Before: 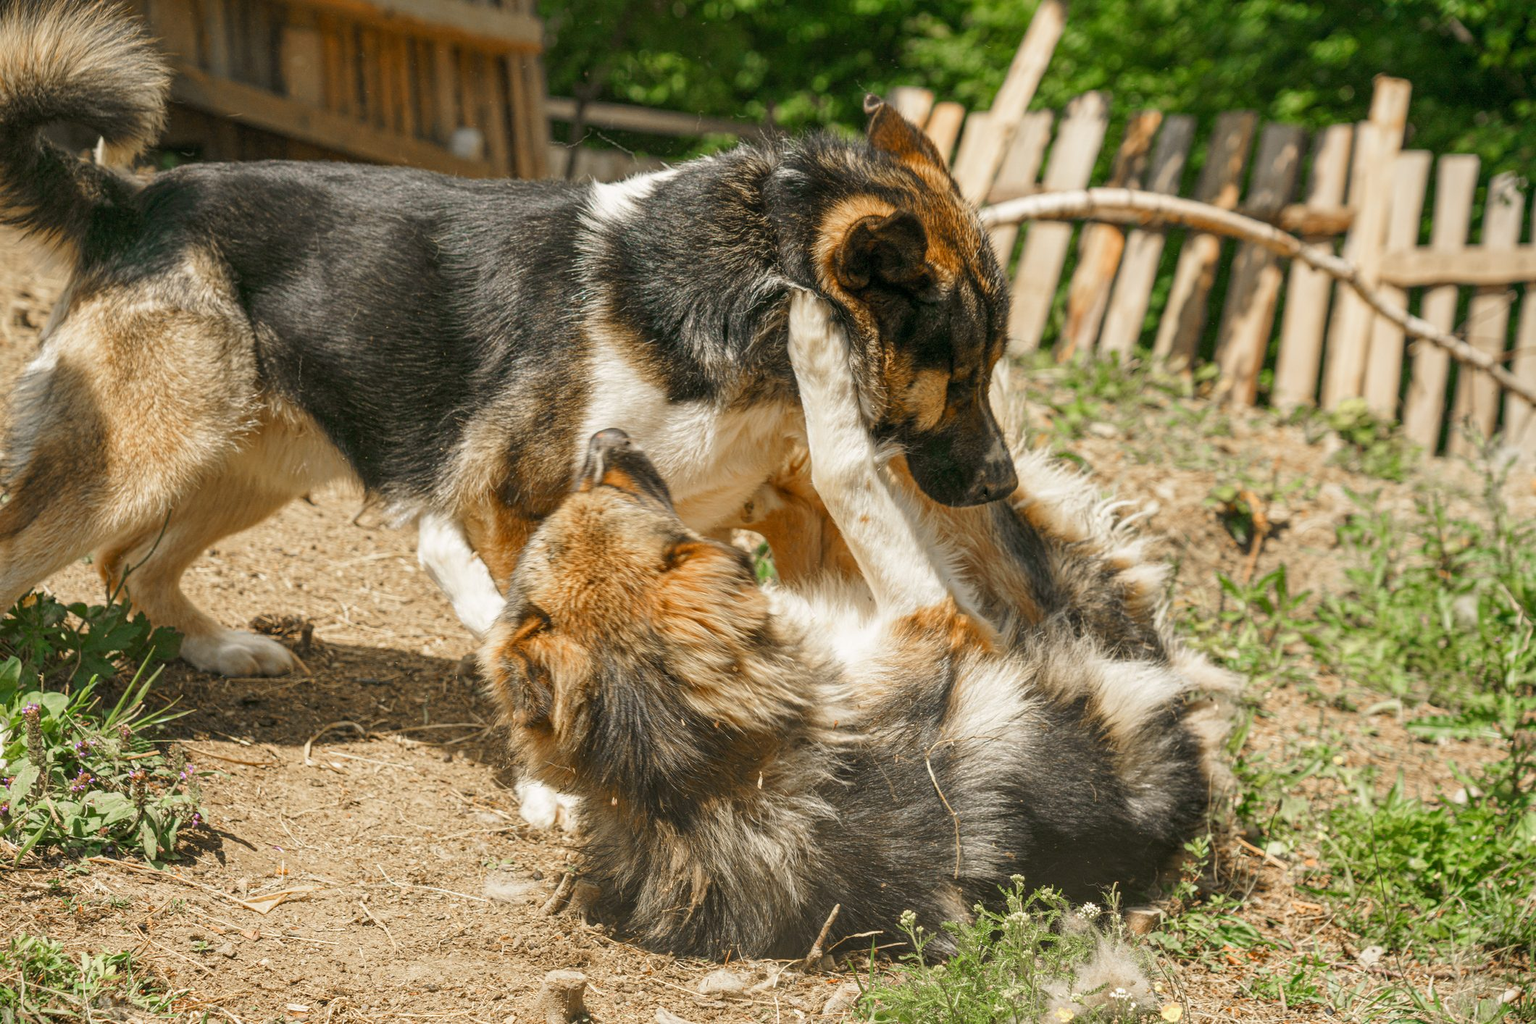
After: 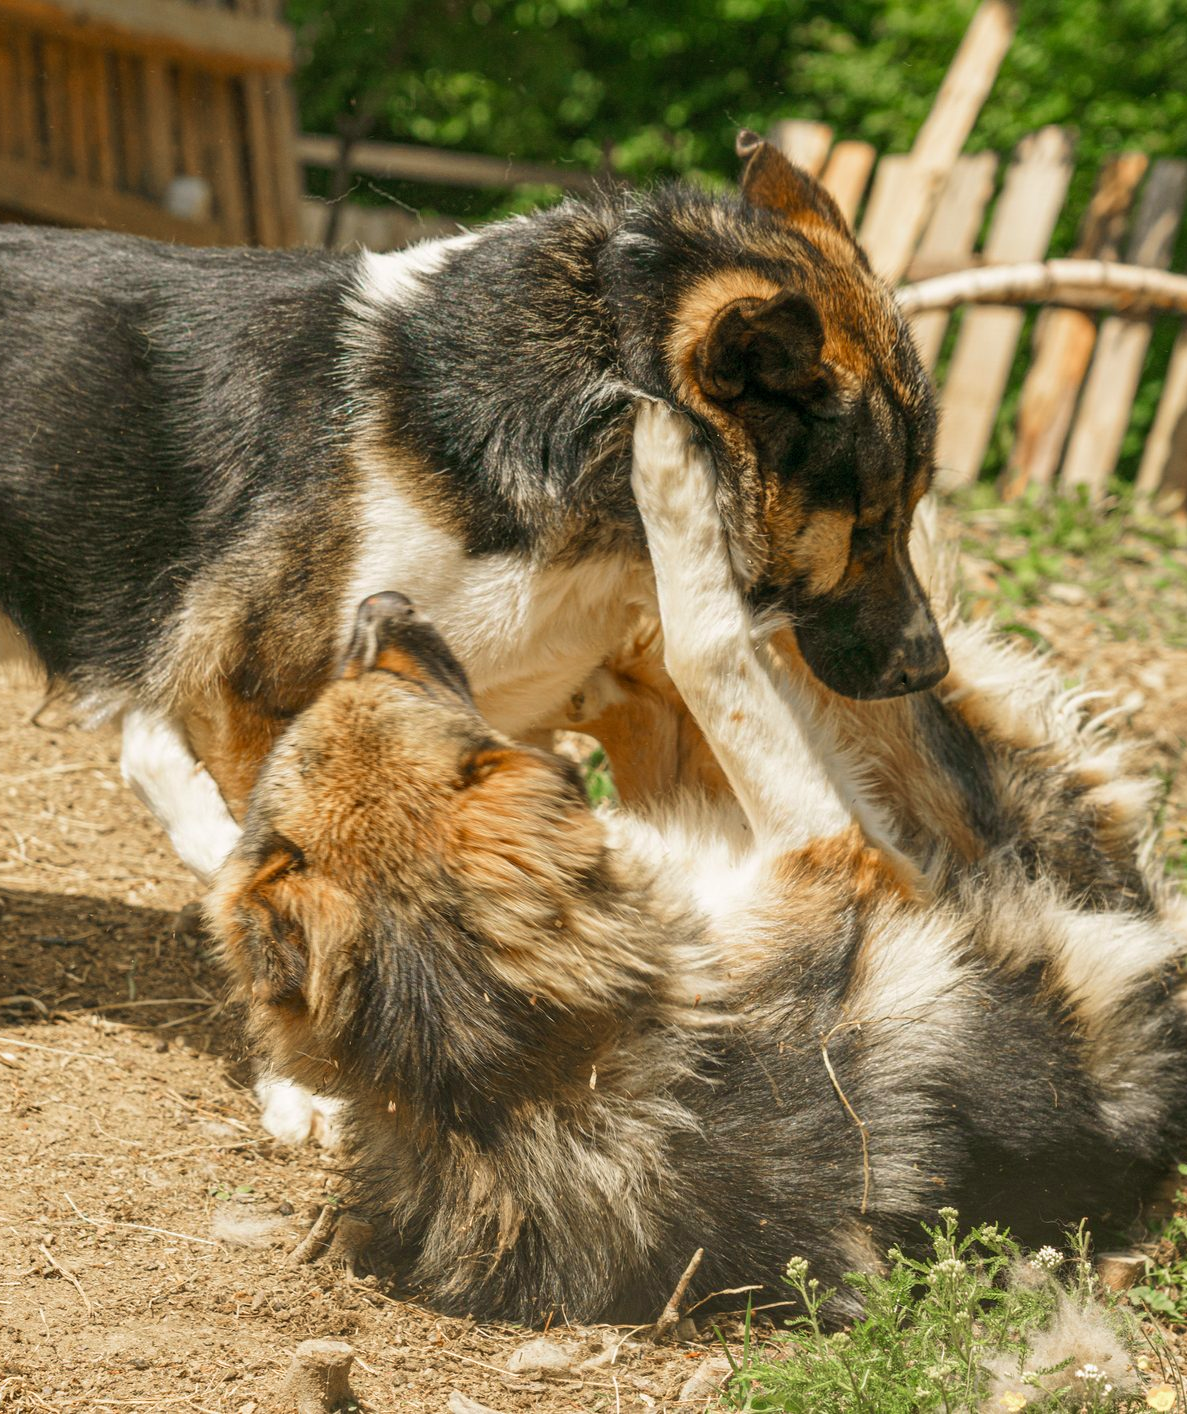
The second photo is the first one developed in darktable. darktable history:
crop: left 21.516%, right 22.469%
velvia: on, module defaults
